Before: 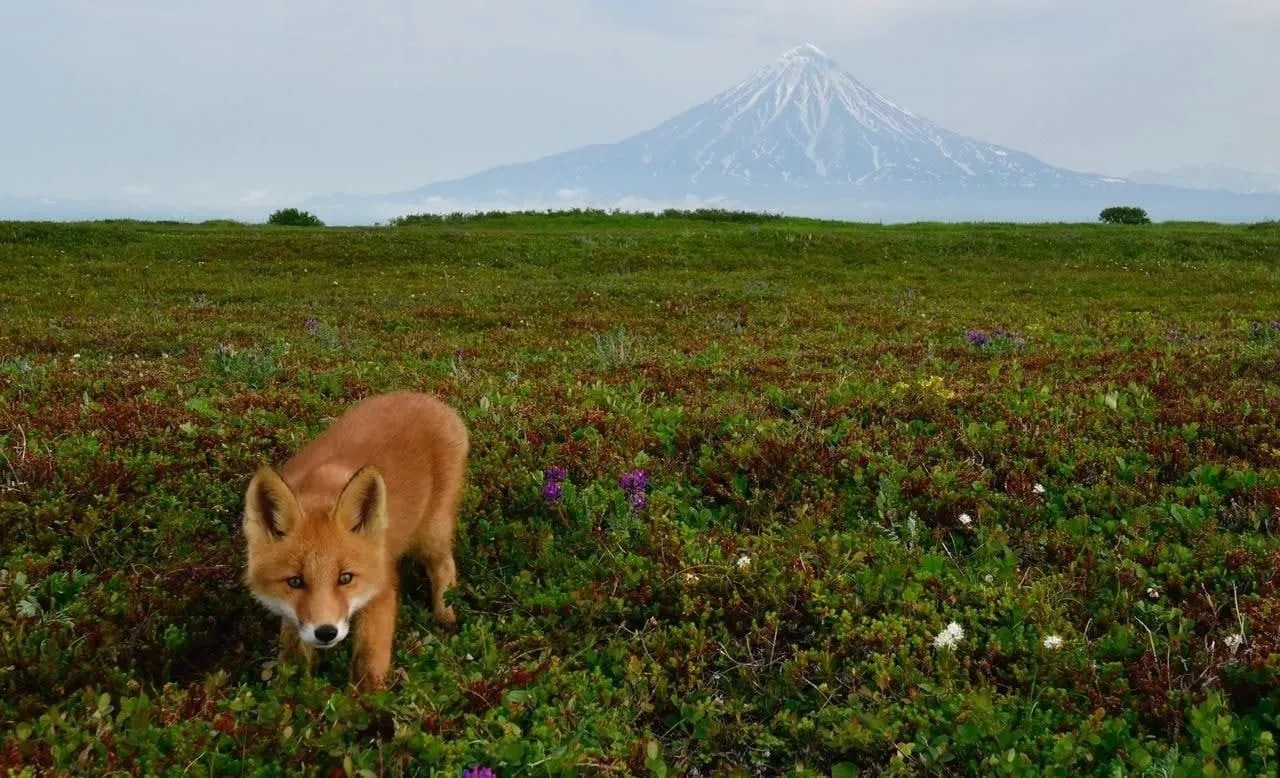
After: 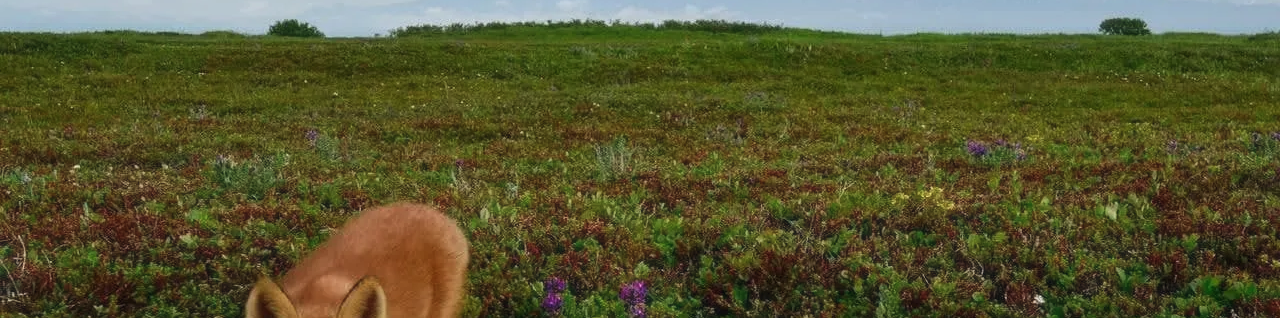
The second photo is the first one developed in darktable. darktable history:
tone curve: curves: ch0 [(0, 0) (0.003, 0.003) (0.011, 0.011) (0.025, 0.024) (0.044, 0.043) (0.069, 0.068) (0.1, 0.097) (0.136, 0.133) (0.177, 0.173) (0.224, 0.219) (0.277, 0.27) (0.335, 0.327) (0.399, 0.39) (0.468, 0.457) (0.543, 0.545) (0.623, 0.625) (0.709, 0.71) (0.801, 0.801) (0.898, 0.898) (1, 1)], color space Lab, independent channels, preserve colors none
crop and rotate: top 24.352%, bottom 34.656%
local contrast: detail 110%
haze removal: strength -0.108, compatibility mode true, adaptive false
